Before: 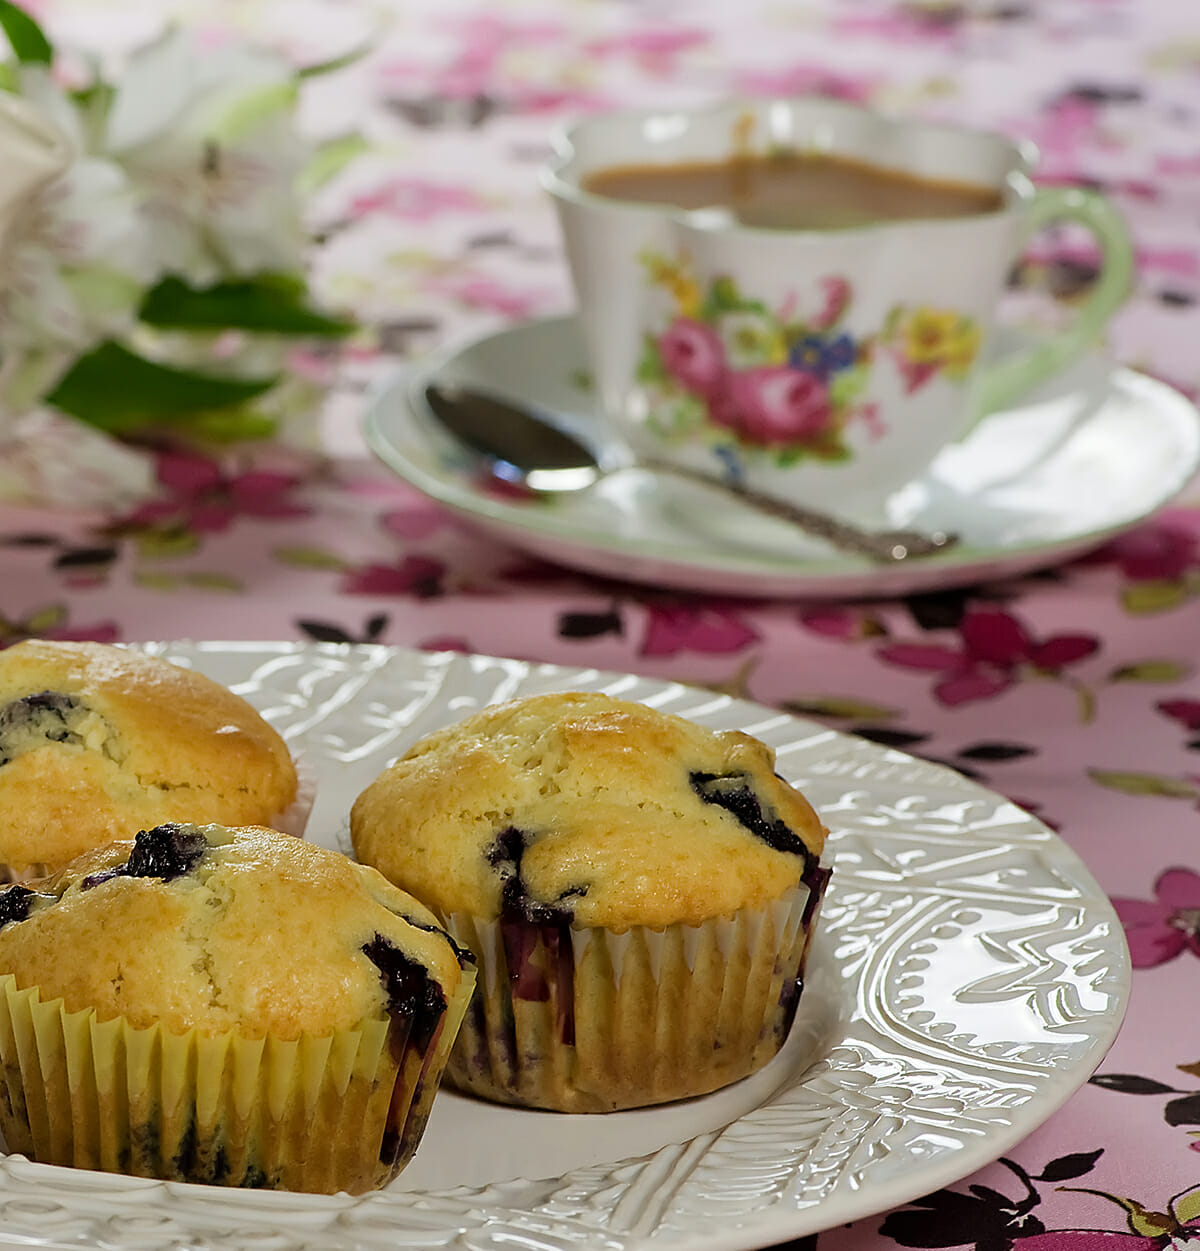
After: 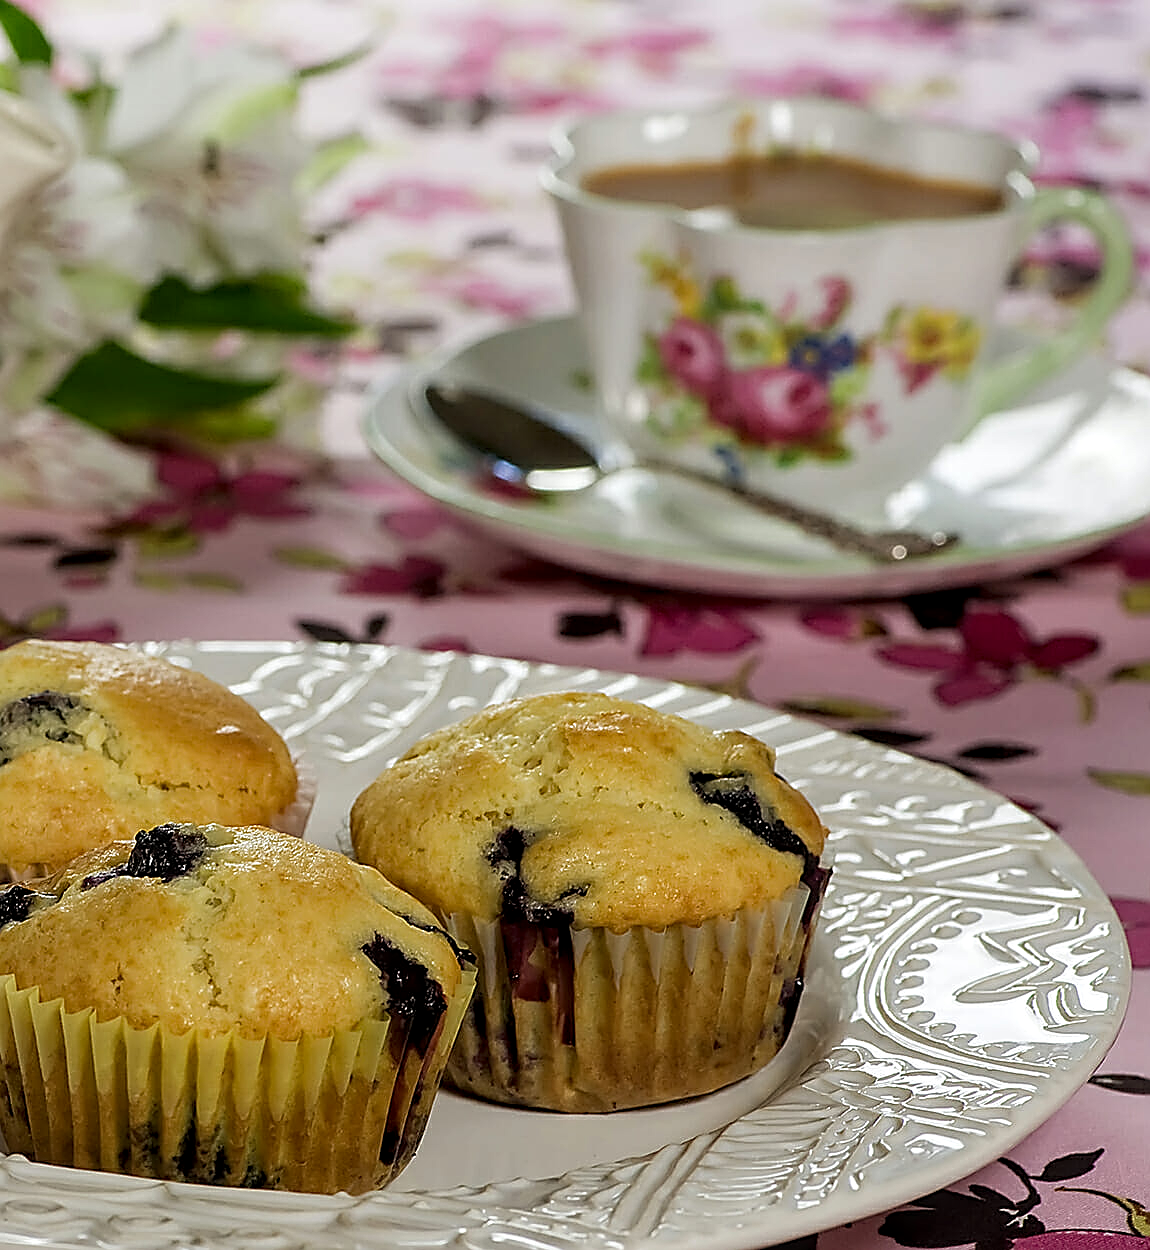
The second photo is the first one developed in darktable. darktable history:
white balance: emerald 1
sharpen: amount 0.75
crop: right 4.126%, bottom 0.031%
local contrast: detail 130%
